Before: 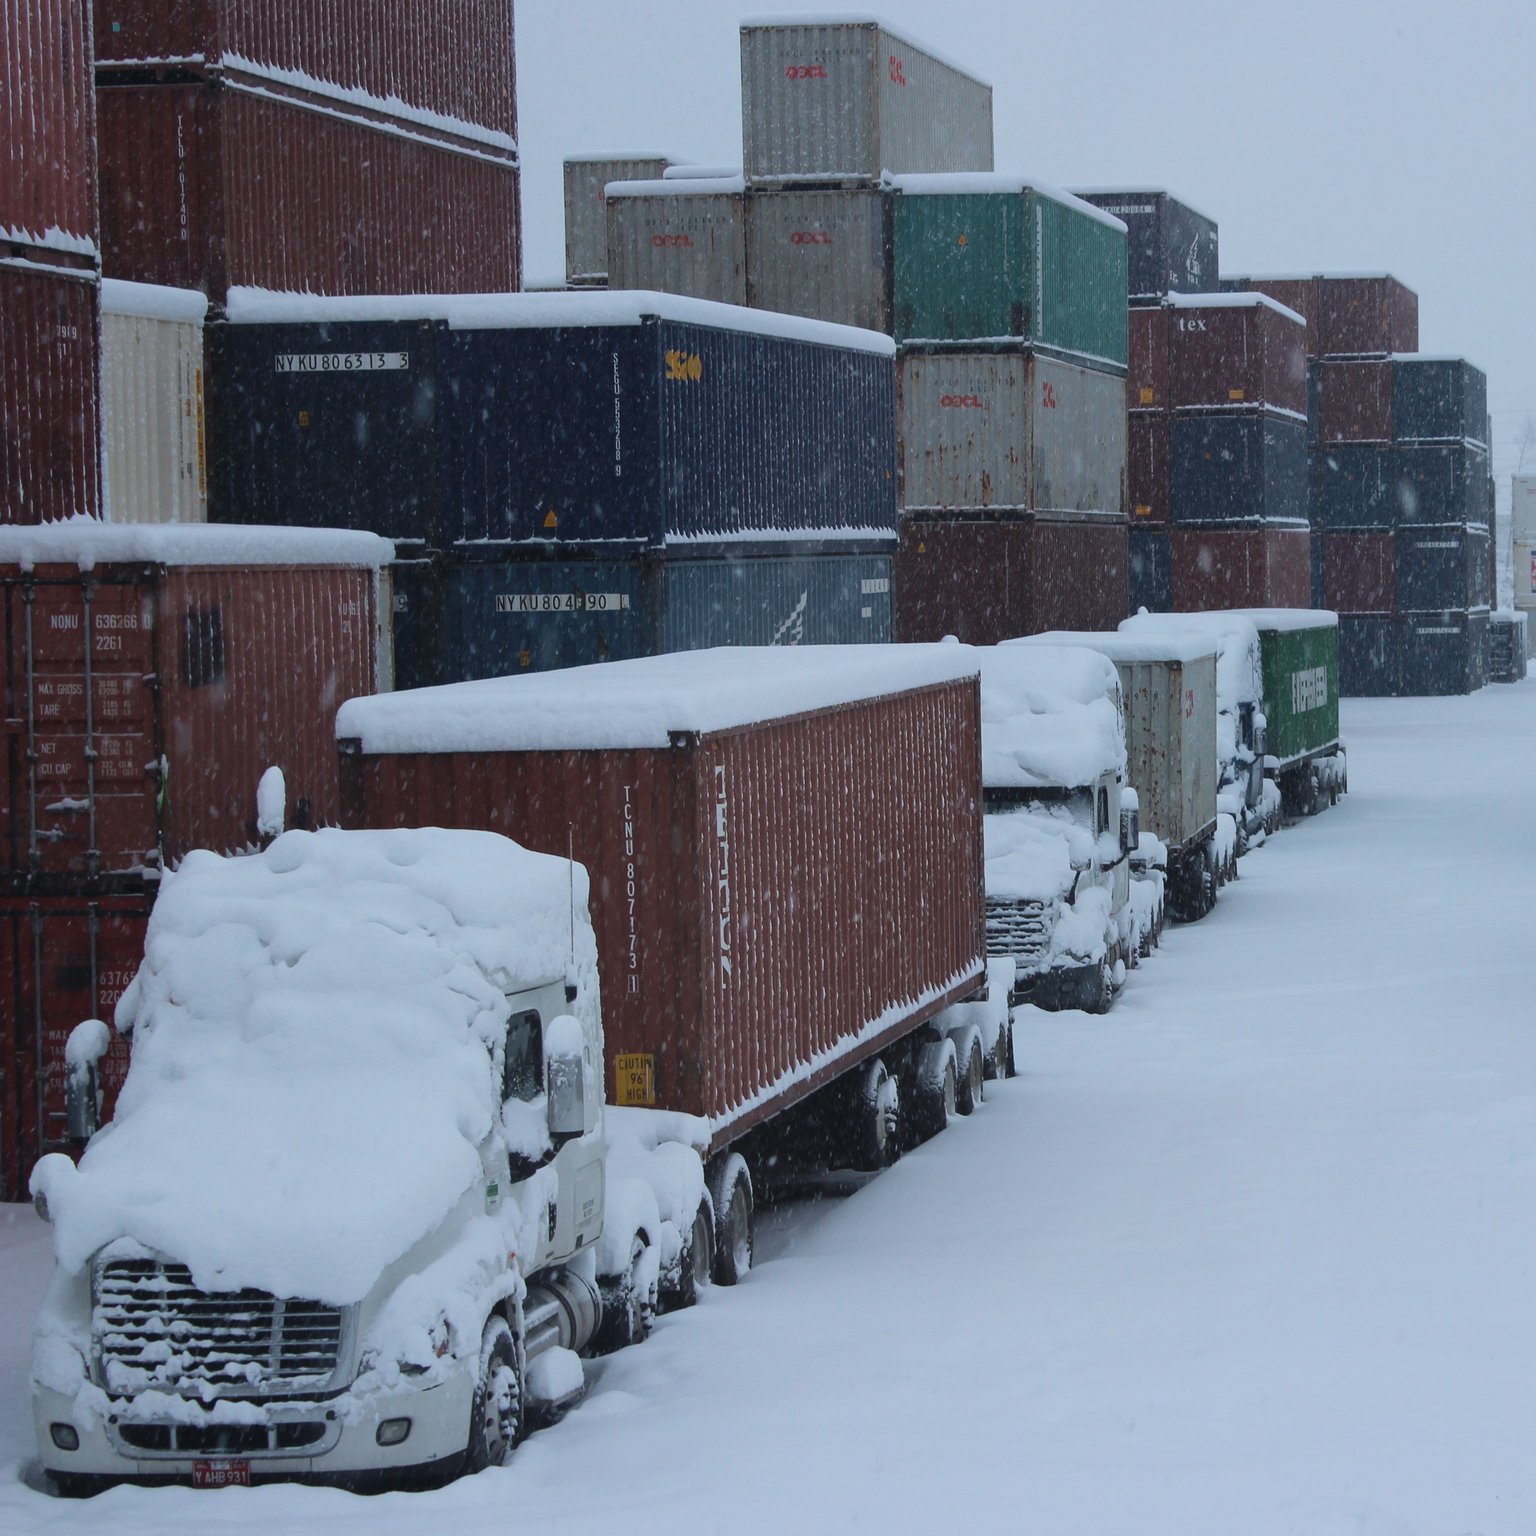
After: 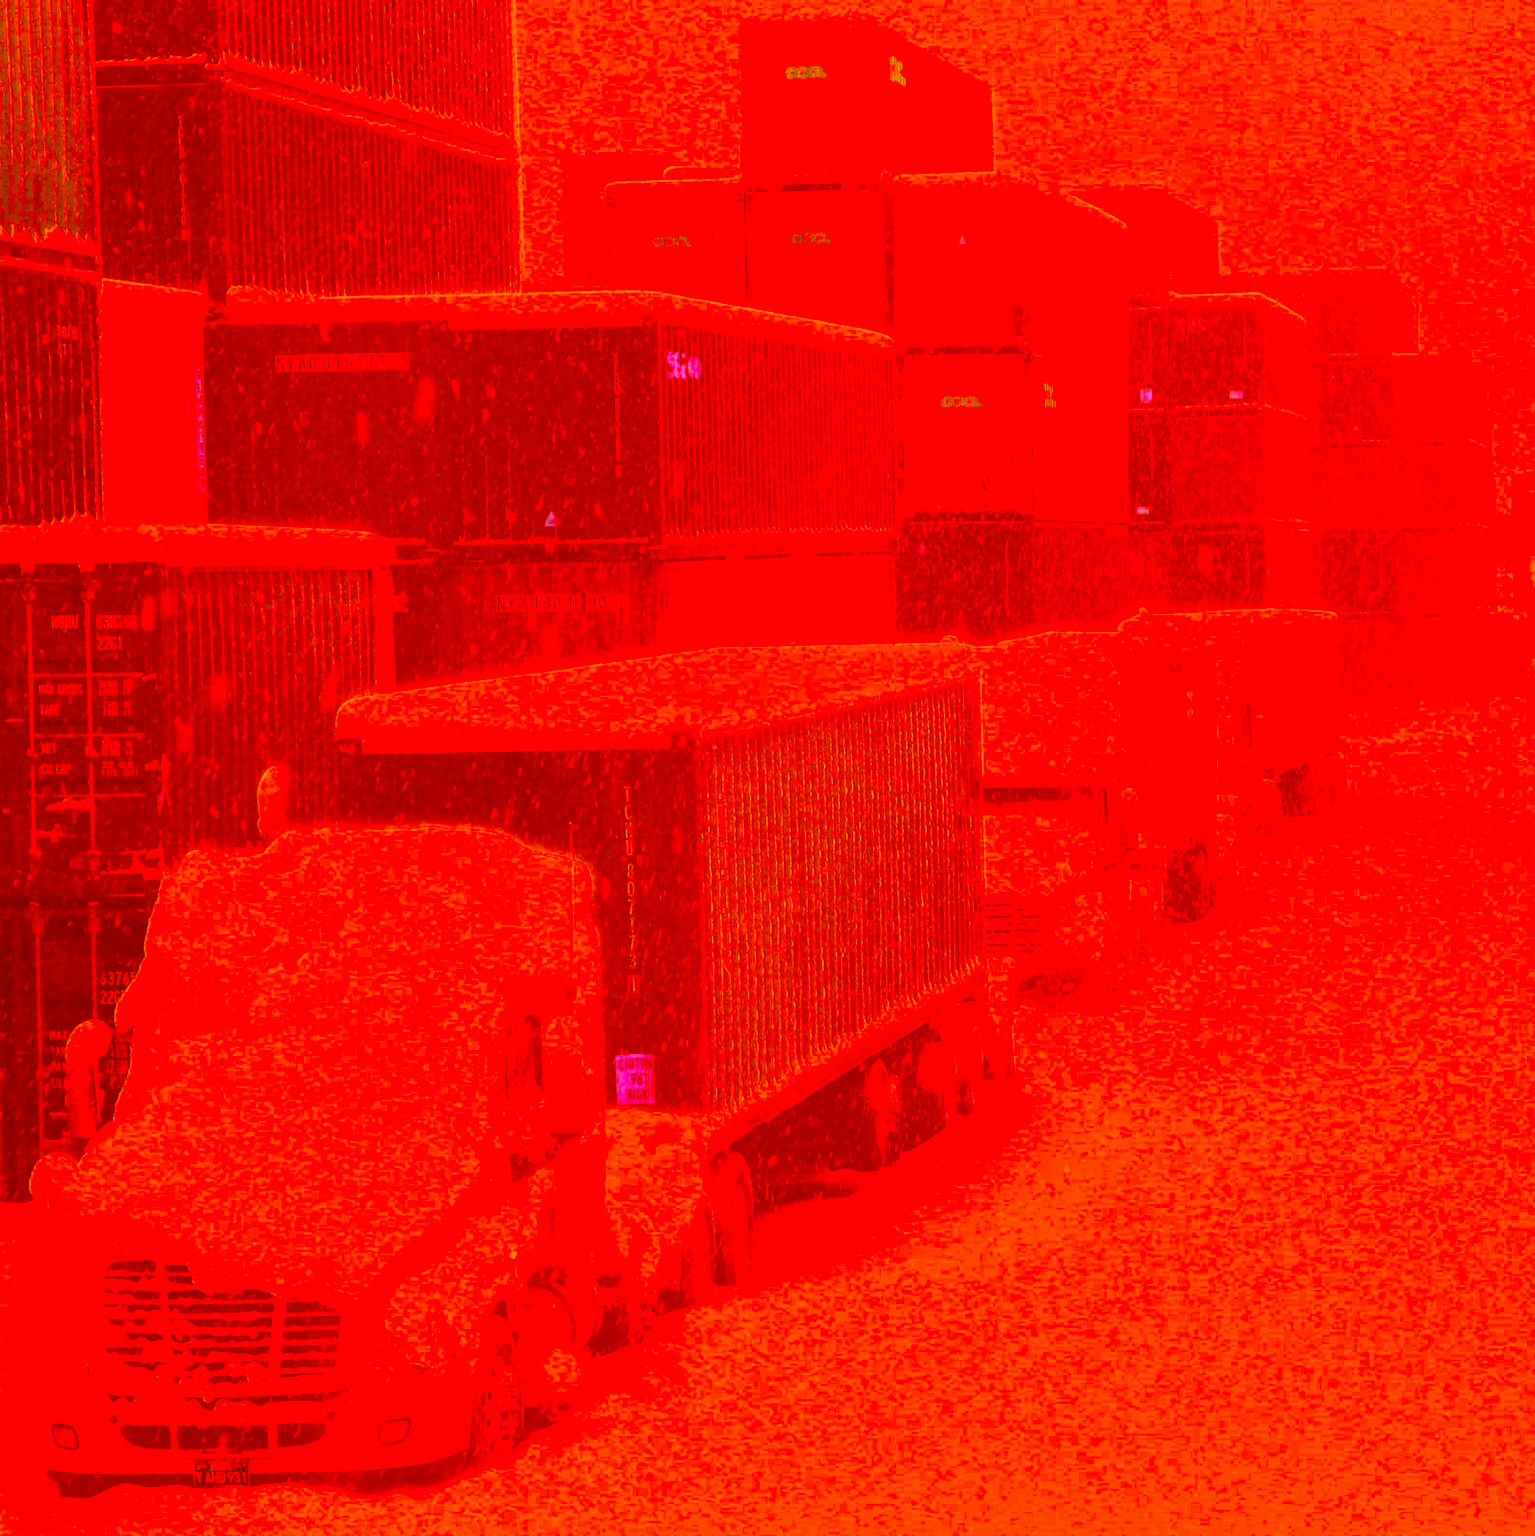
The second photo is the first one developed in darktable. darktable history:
base curve: curves: ch0 [(0, 0) (0.262, 0.32) (0.722, 0.705) (1, 1)]
bloom: size 3%, threshold 100%, strength 0%
exposure: black level correction 0, exposure 1.2 EV, compensate exposure bias true, compensate highlight preservation false
color correction: highlights a* -39.68, highlights b* -40, shadows a* -40, shadows b* -40, saturation -3
